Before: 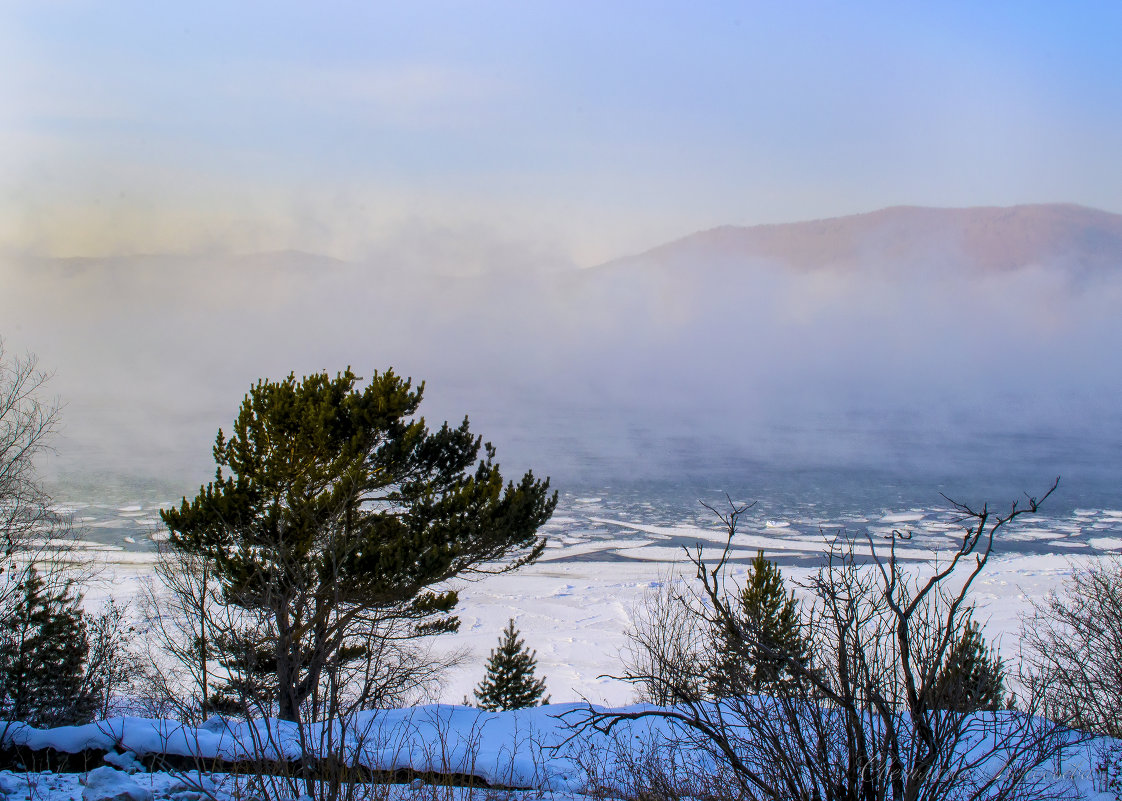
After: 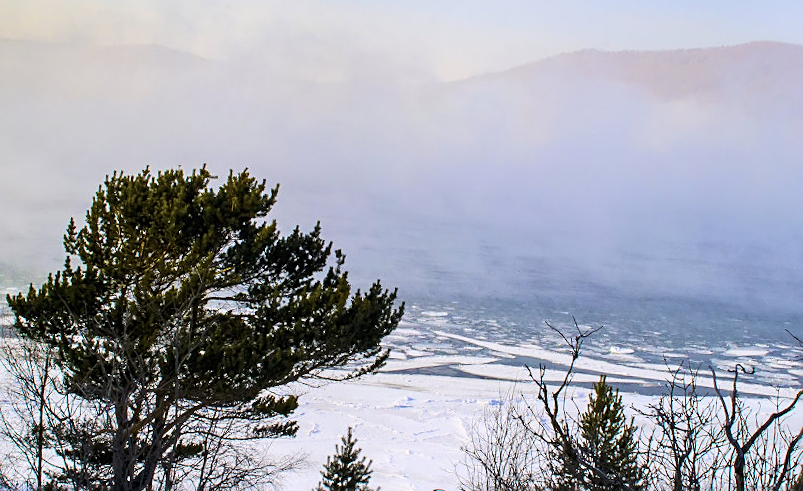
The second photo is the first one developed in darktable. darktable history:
crop and rotate: angle -3.83°, left 9.781%, top 21.126%, right 12.092%, bottom 11.922%
sharpen: on, module defaults
tone curve: curves: ch0 [(0, 0) (0.003, 0.023) (0.011, 0.025) (0.025, 0.029) (0.044, 0.047) (0.069, 0.079) (0.1, 0.113) (0.136, 0.152) (0.177, 0.199) (0.224, 0.26) (0.277, 0.333) (0.335, 0.404) (0.399, 0.48) (0.468, 0.559) (0.543, 0.635) (0.623, 0.713) (0.709, 0.797) (0.801, 0.879) (0.898, 0.953) (1, 1)], color space Lab, independent channels, preserve colors none
